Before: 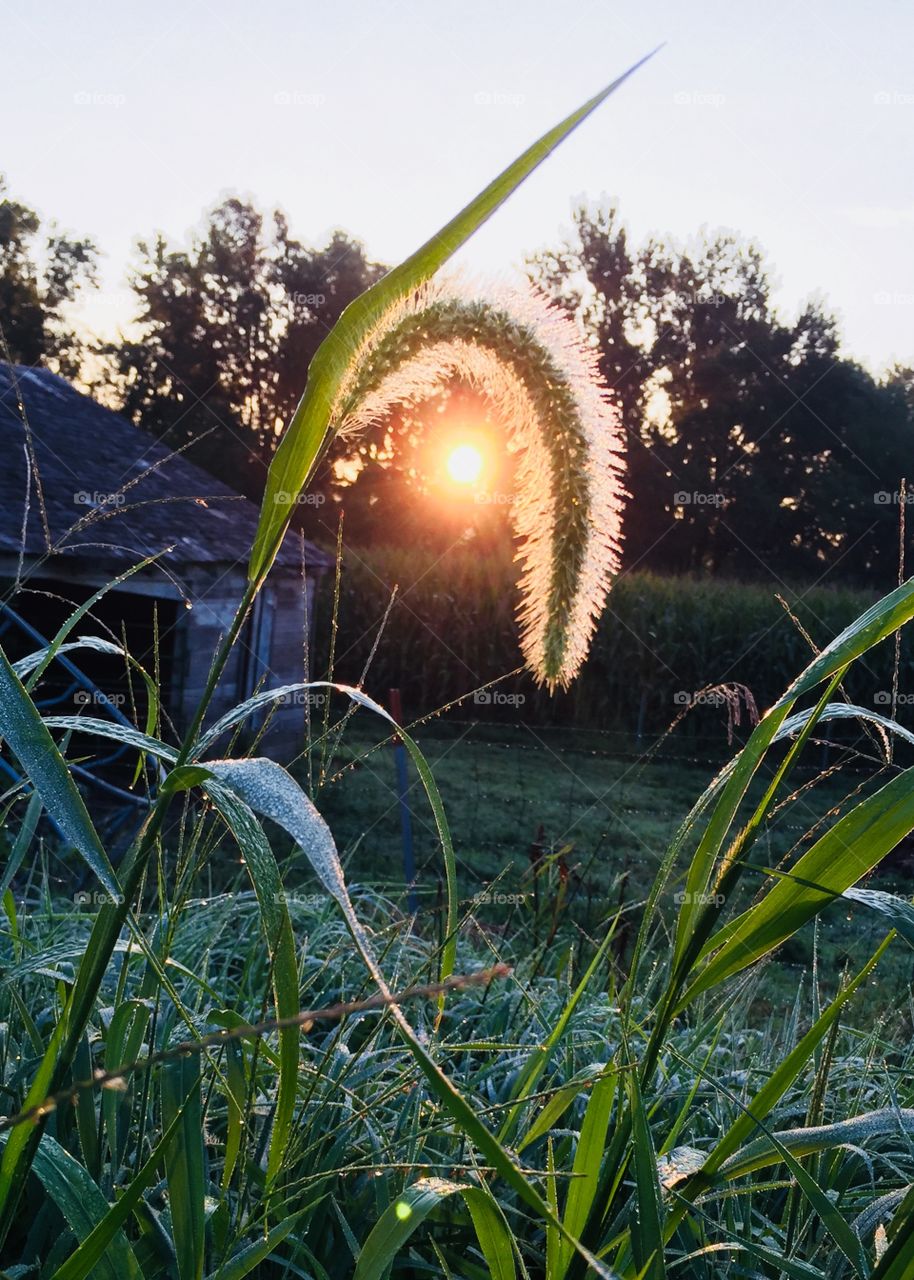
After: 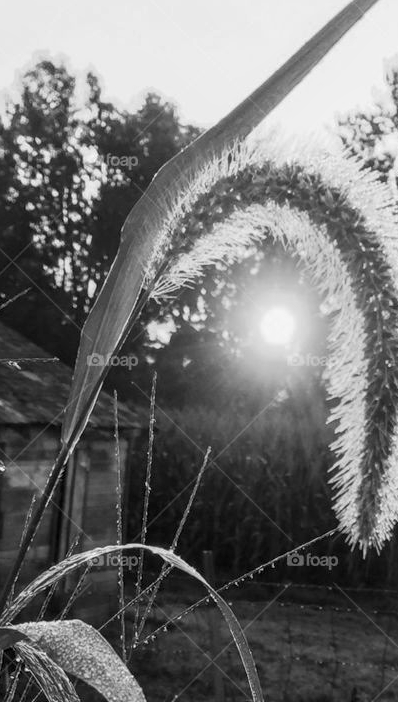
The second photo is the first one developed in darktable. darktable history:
crop: left 20.546%, top 10.851%, right 35.823%, bottom 34.269%
local contrast: on, module defaults
color calibration: output gray [0.267, 0.423, 0.267, 0], illuminant as shot in camera, x 0.369, y 0.376, temperature 4322.52 K
